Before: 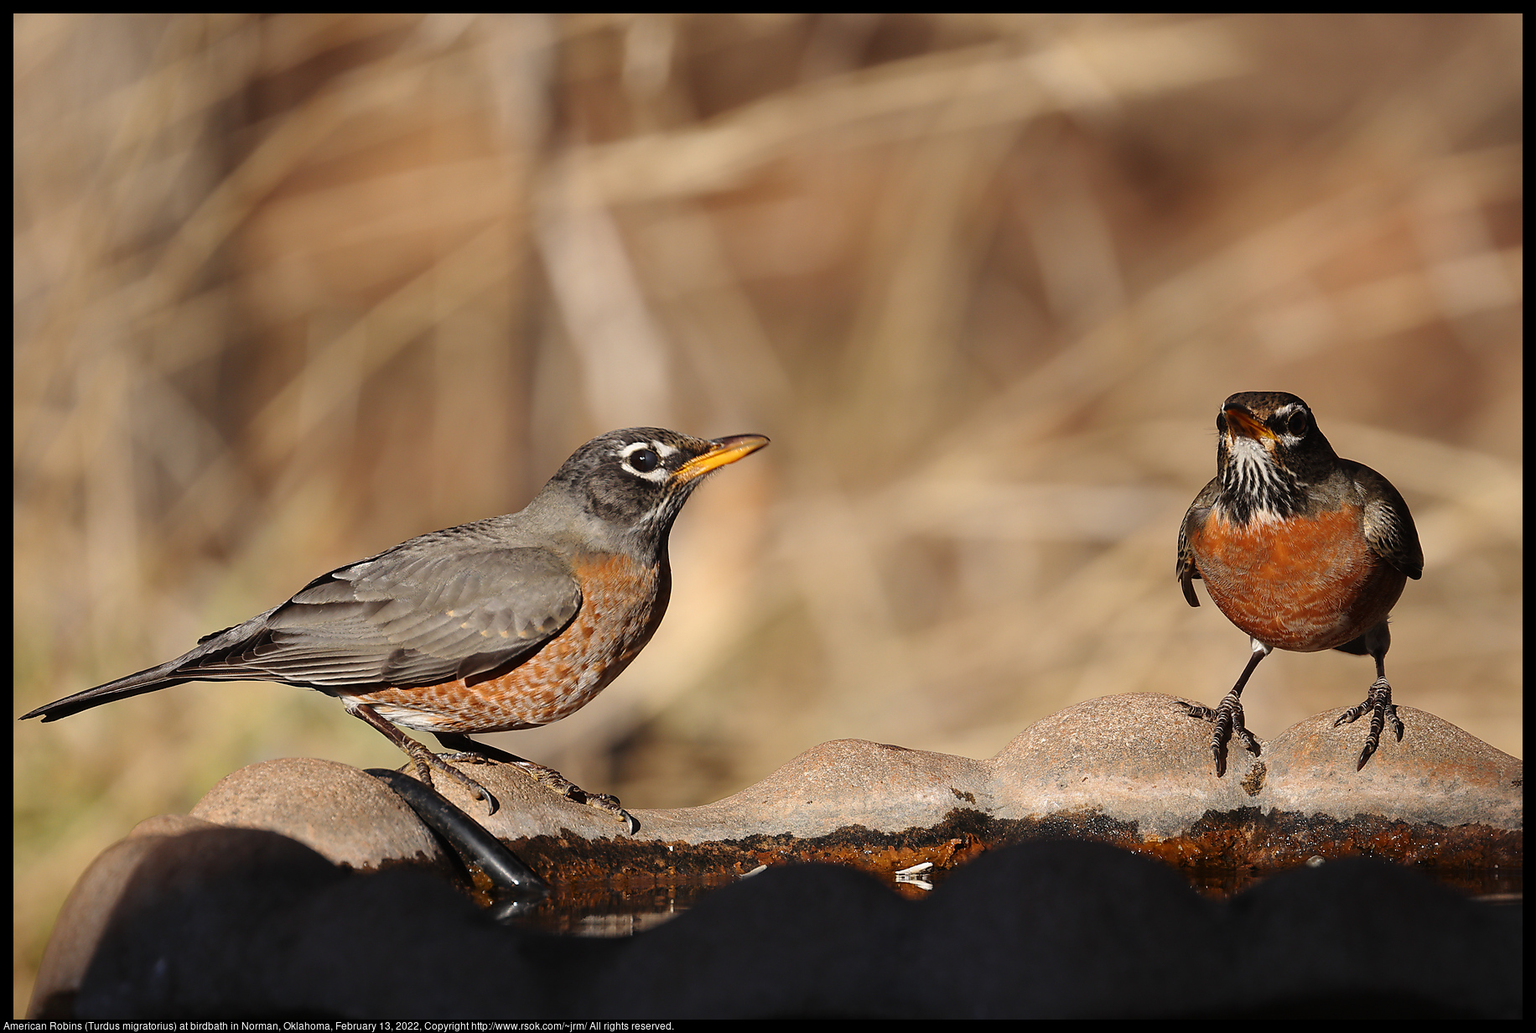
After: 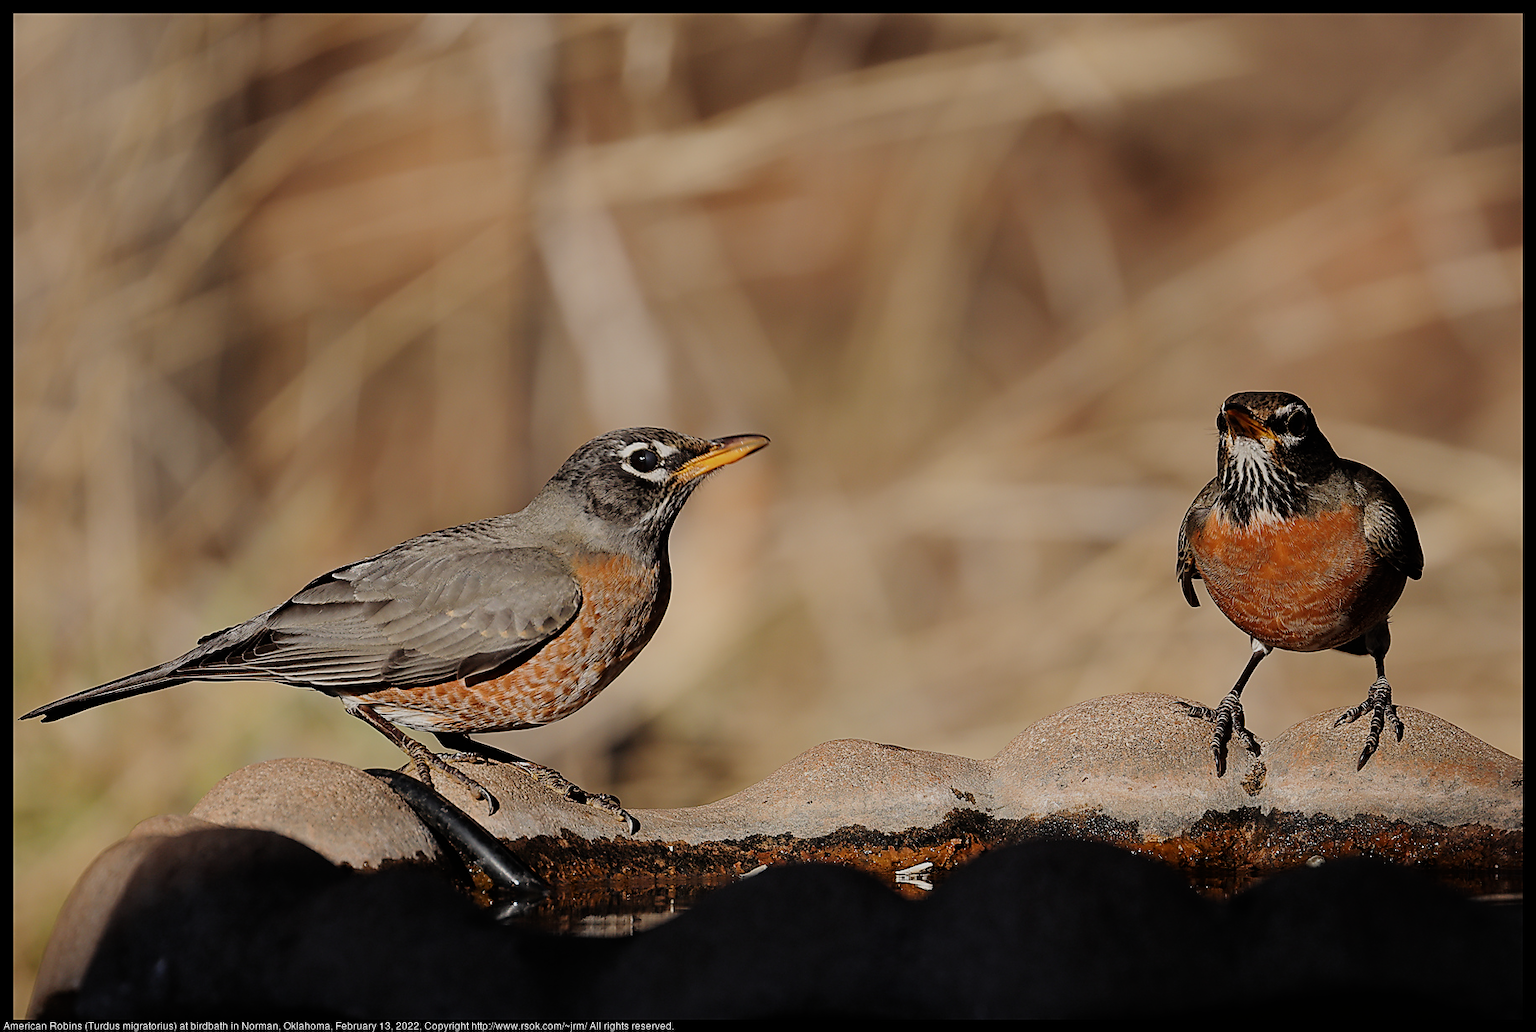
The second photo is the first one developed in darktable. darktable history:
filmic rgb: black relative exposure -7.65 EV, white relative exposure 4.56 EV, hardness 3.61
sharpen: on, module defaults
tone curve: curves: ch0 [(0, 0) (0.915, 0.89) (1, 1)]
